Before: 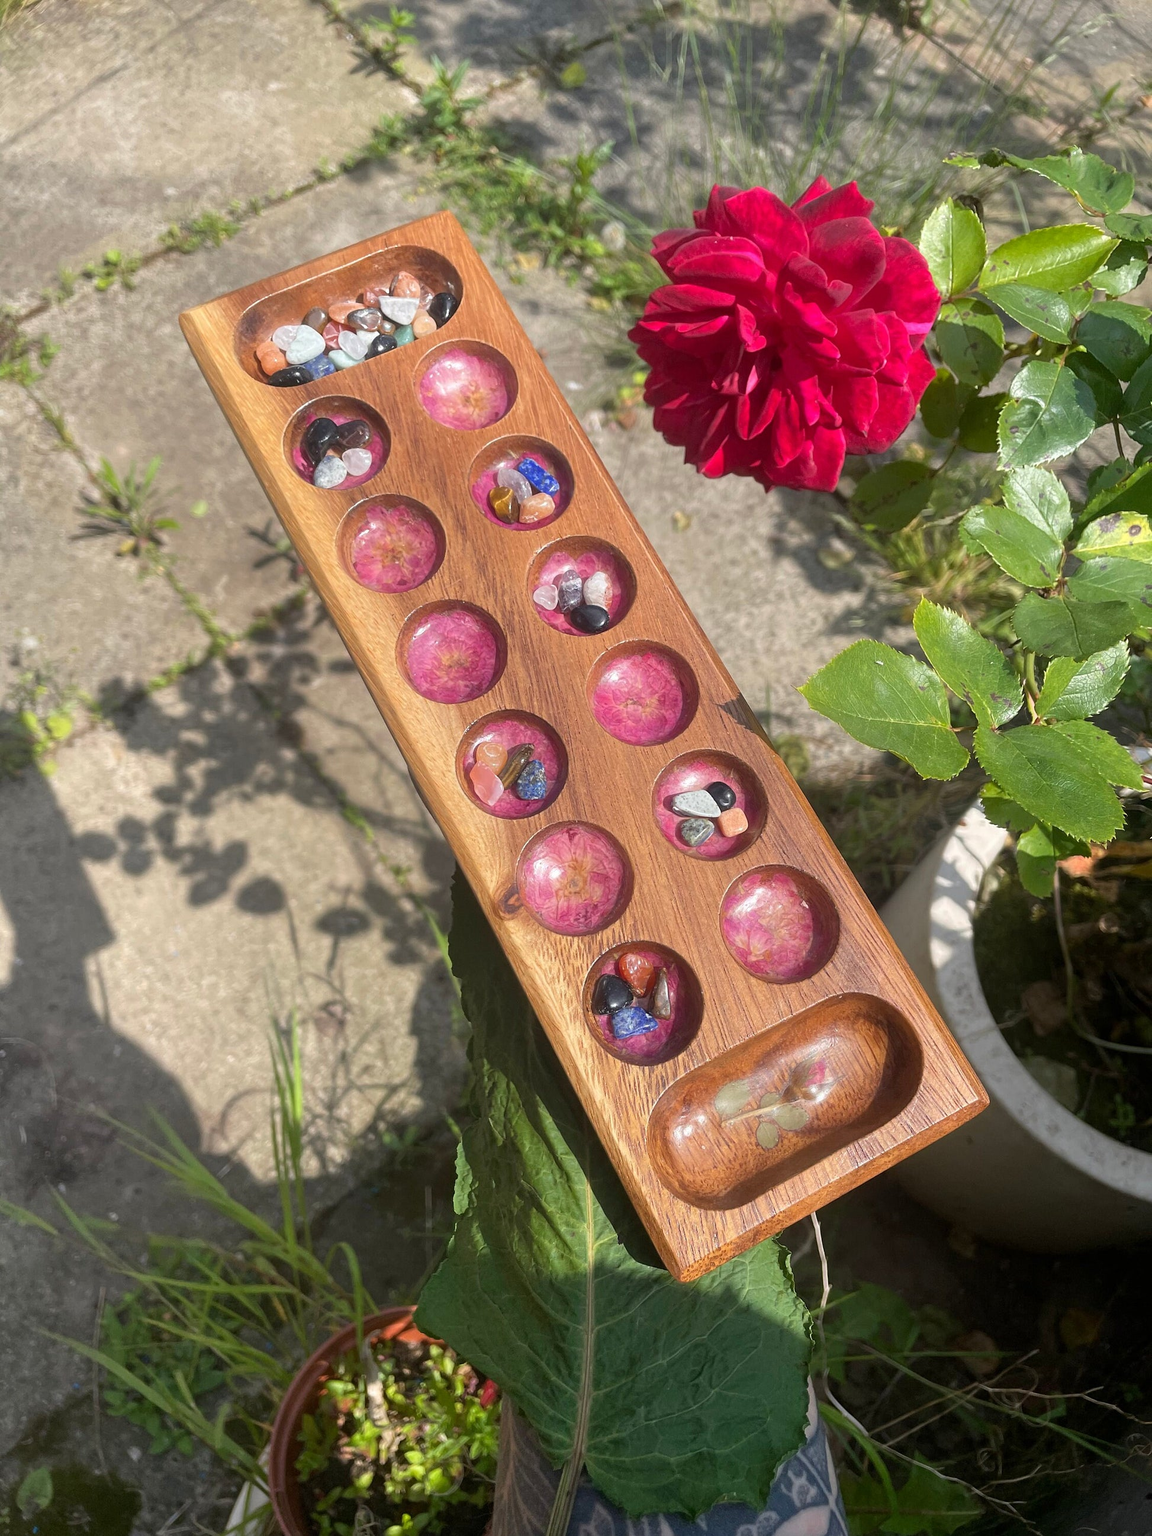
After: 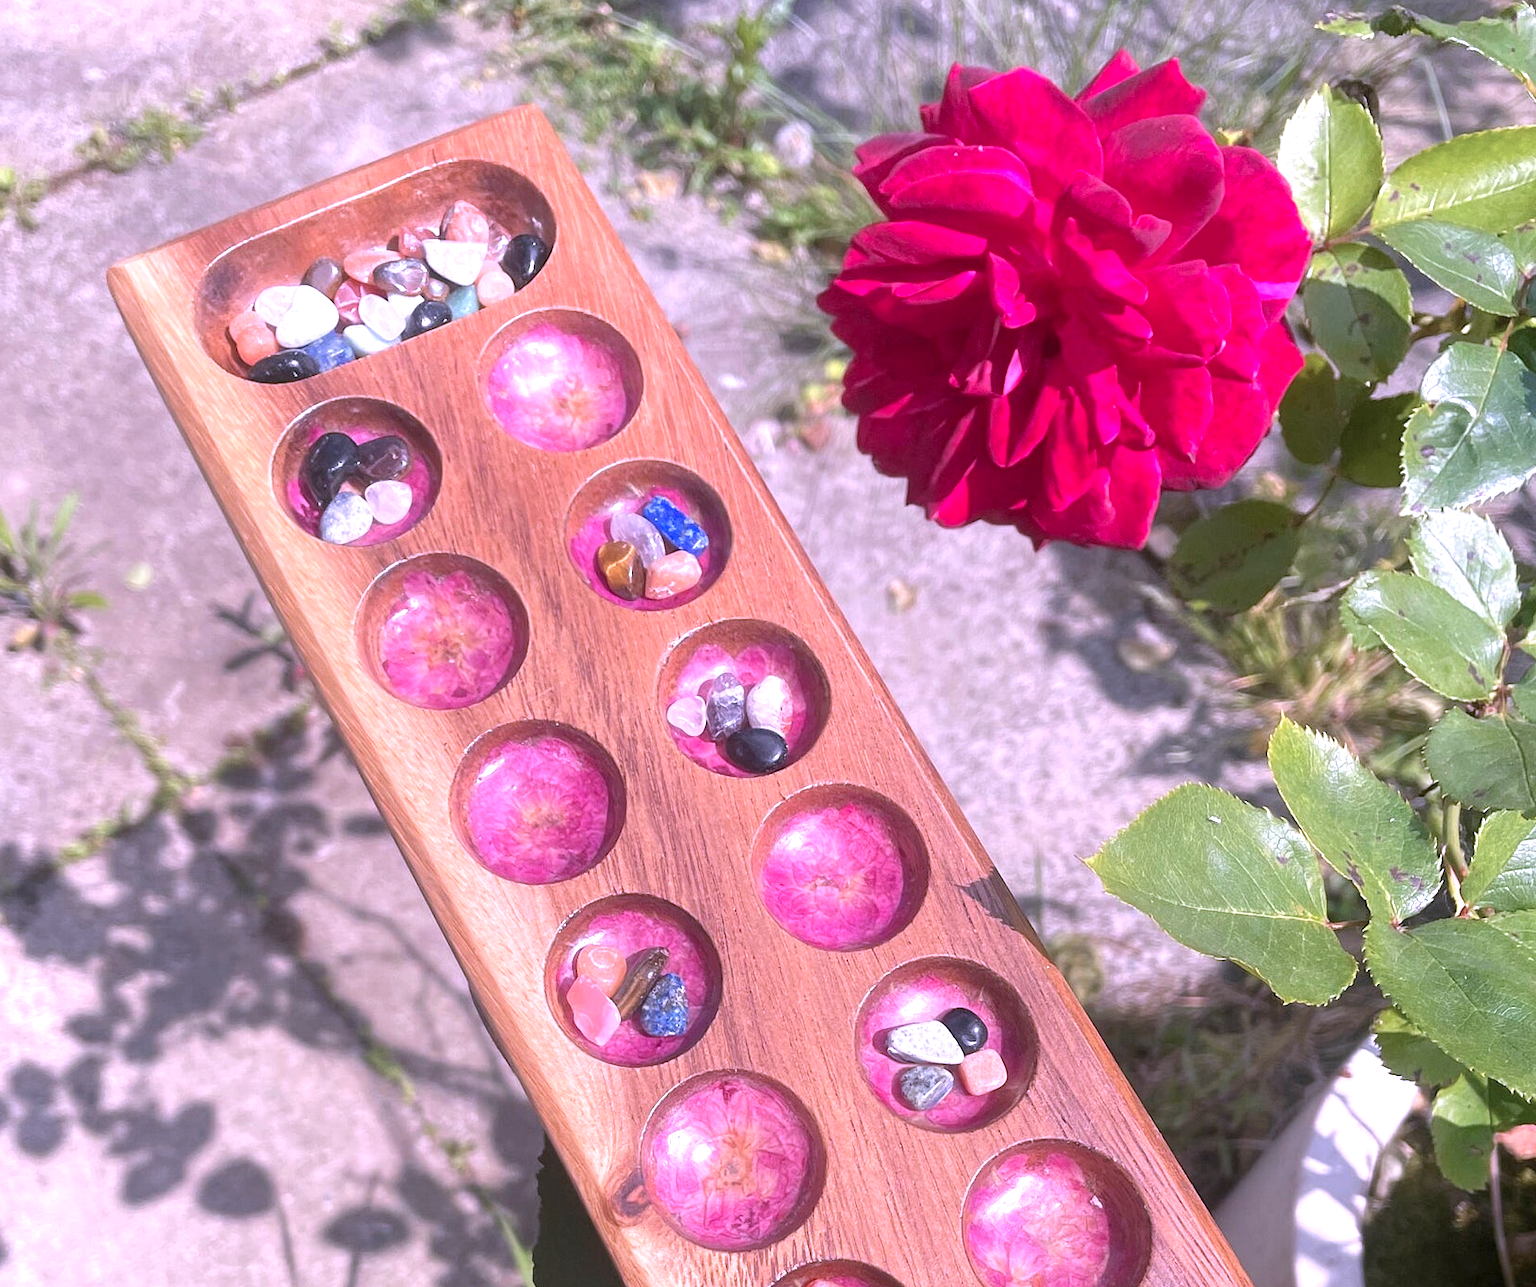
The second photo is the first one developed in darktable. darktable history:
exposure: exposure 0.565 EV, compensate highlight preservation false
color calibration: illuminant as shot in camera, x 0.358, y 0.373, temperature 4628.91 K
color correction: highlights a* 15.21, highlights b* -24.76
crop and rotate: left 9.681%, top 9.434%, right 5.986%, bottom 37.544%
